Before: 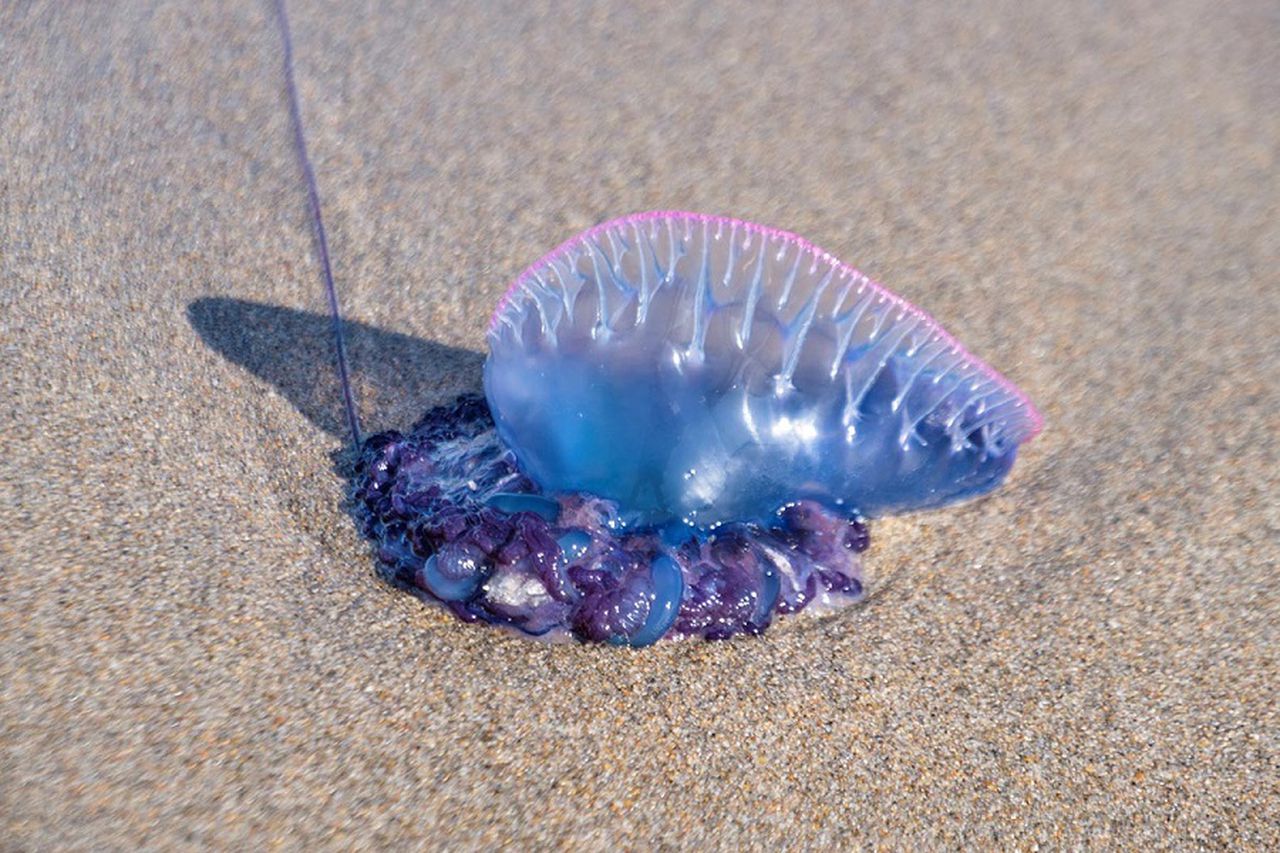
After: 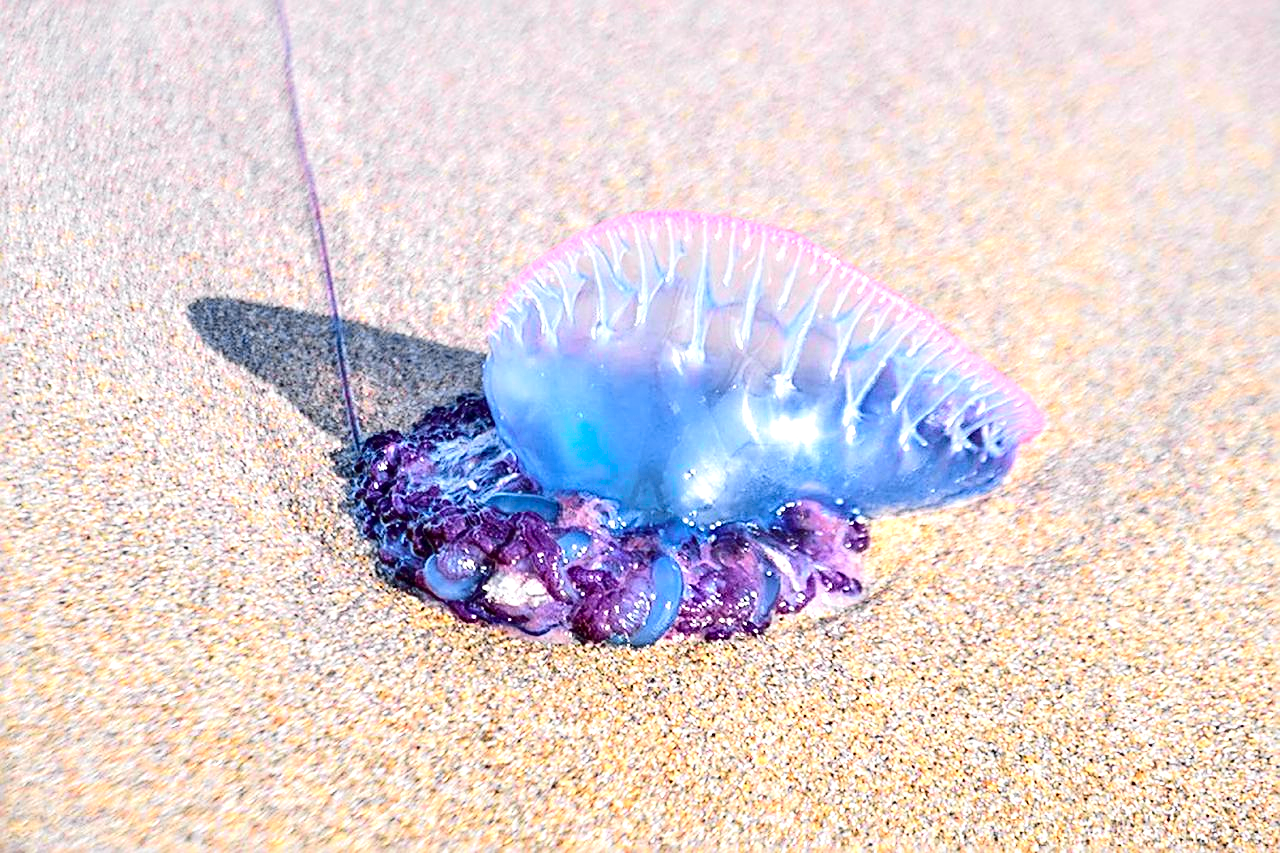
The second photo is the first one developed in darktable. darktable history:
exposure: black level correction 0.001, exposure 1 EV, compensate highlight preservation false
tone curve: curves: ch0 [(0, 0) (0.071, 0.047) (0.266, 0.26) (0.491, 0.552) (0.753, 0.818) (1, 0.983)]; ch1 [(0, 0) (0.346, 0.307) (0.408, 0.369) (0.463, 0.443) (0.482, 0.493) (0.502, 0.5) (0.517, 0.518) (0.546, 0.576) (0.588, 0.643) (0.651, 0.709) (1, 1)]; ch2 [(0, 0) (0.346, 0.34) (0.434, 0.46) (0.485, 0.494) (0.5, 0.494) (0.517, 0.503) (0.535, 0.545) (0.583, 0.634) (0.625, 0.686) (1, 1)], color space Lab, independent channels, preserve colors none
sharpen: radius 2.676, amount 0.669
